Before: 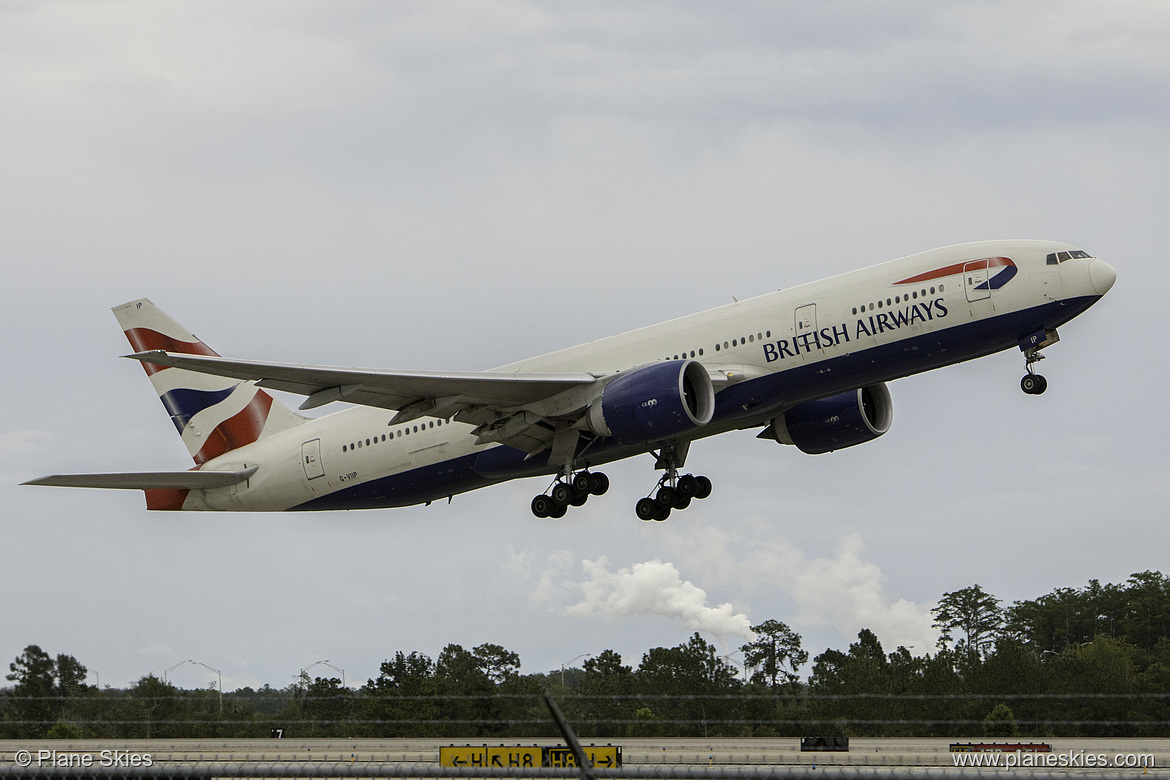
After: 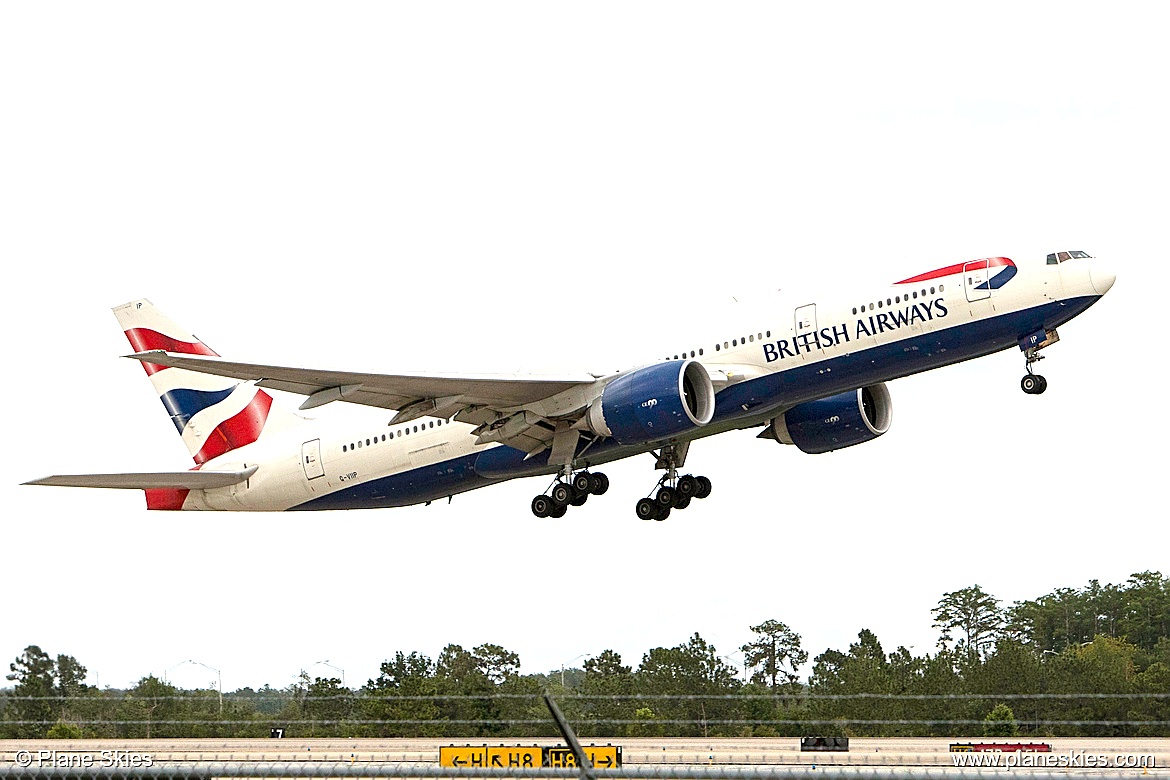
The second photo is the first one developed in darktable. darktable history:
exposure: exposure 1.09 EV, compensate highlight preservation false
sharpen: on, module defaults
